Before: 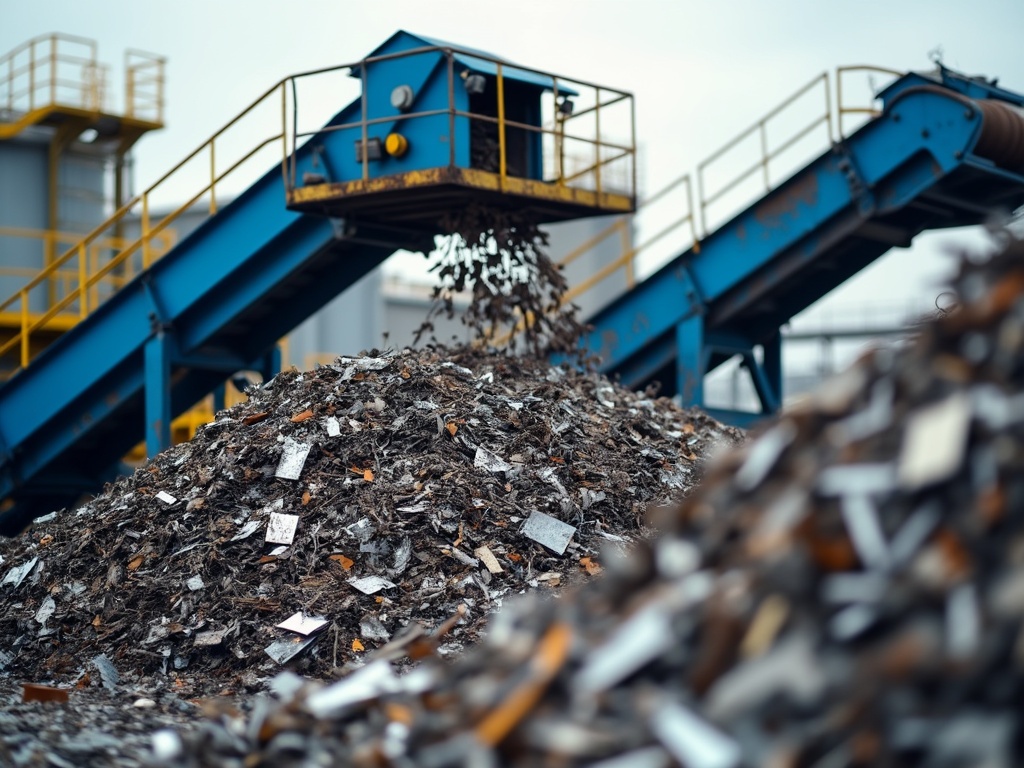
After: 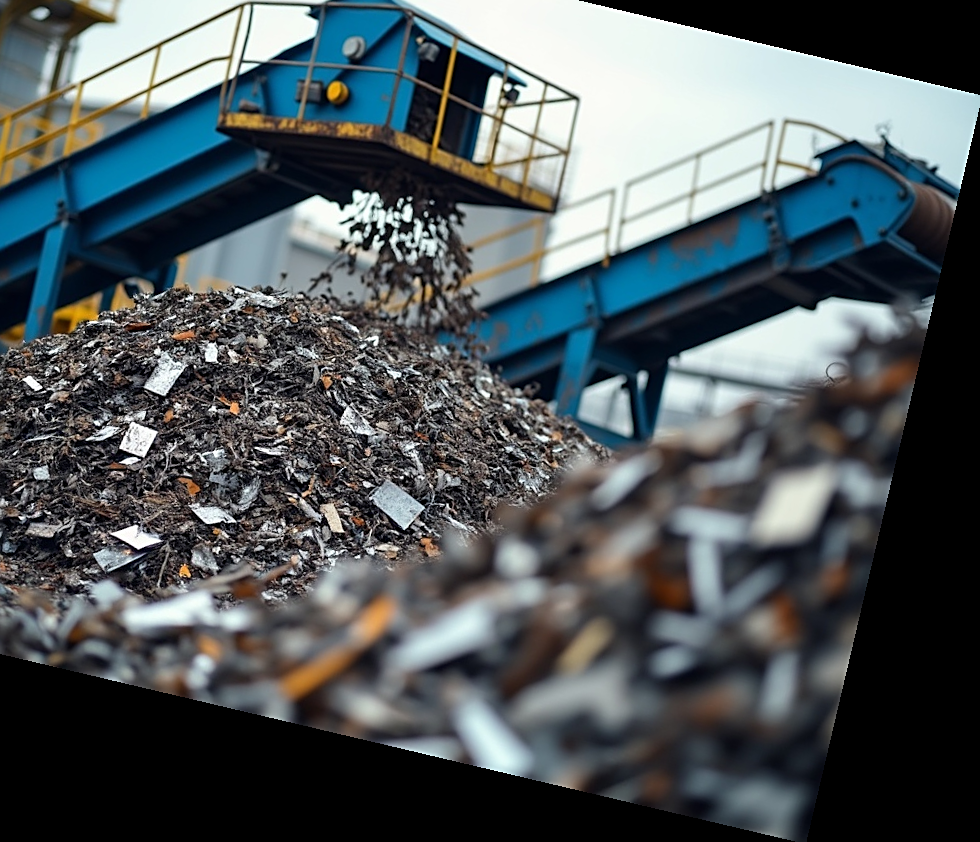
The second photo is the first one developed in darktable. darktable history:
sharpen: on, module defaults
crop: left 16.315%, top 14.246%
rotate and perspective: rotation 13.27°, automatic cropping off
